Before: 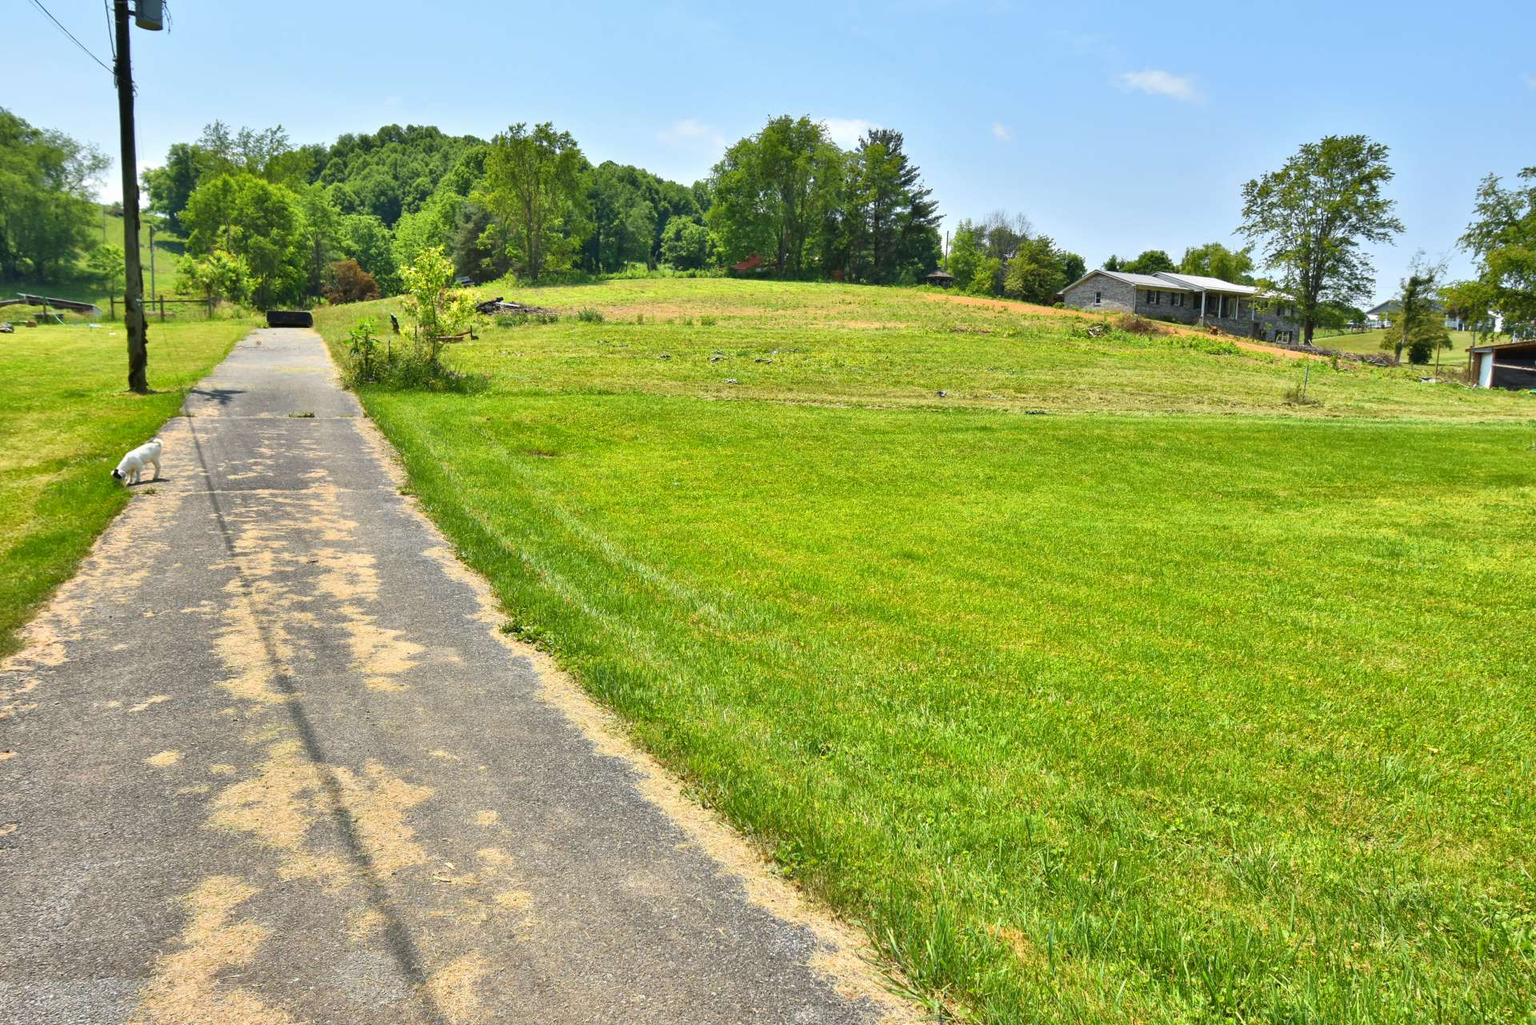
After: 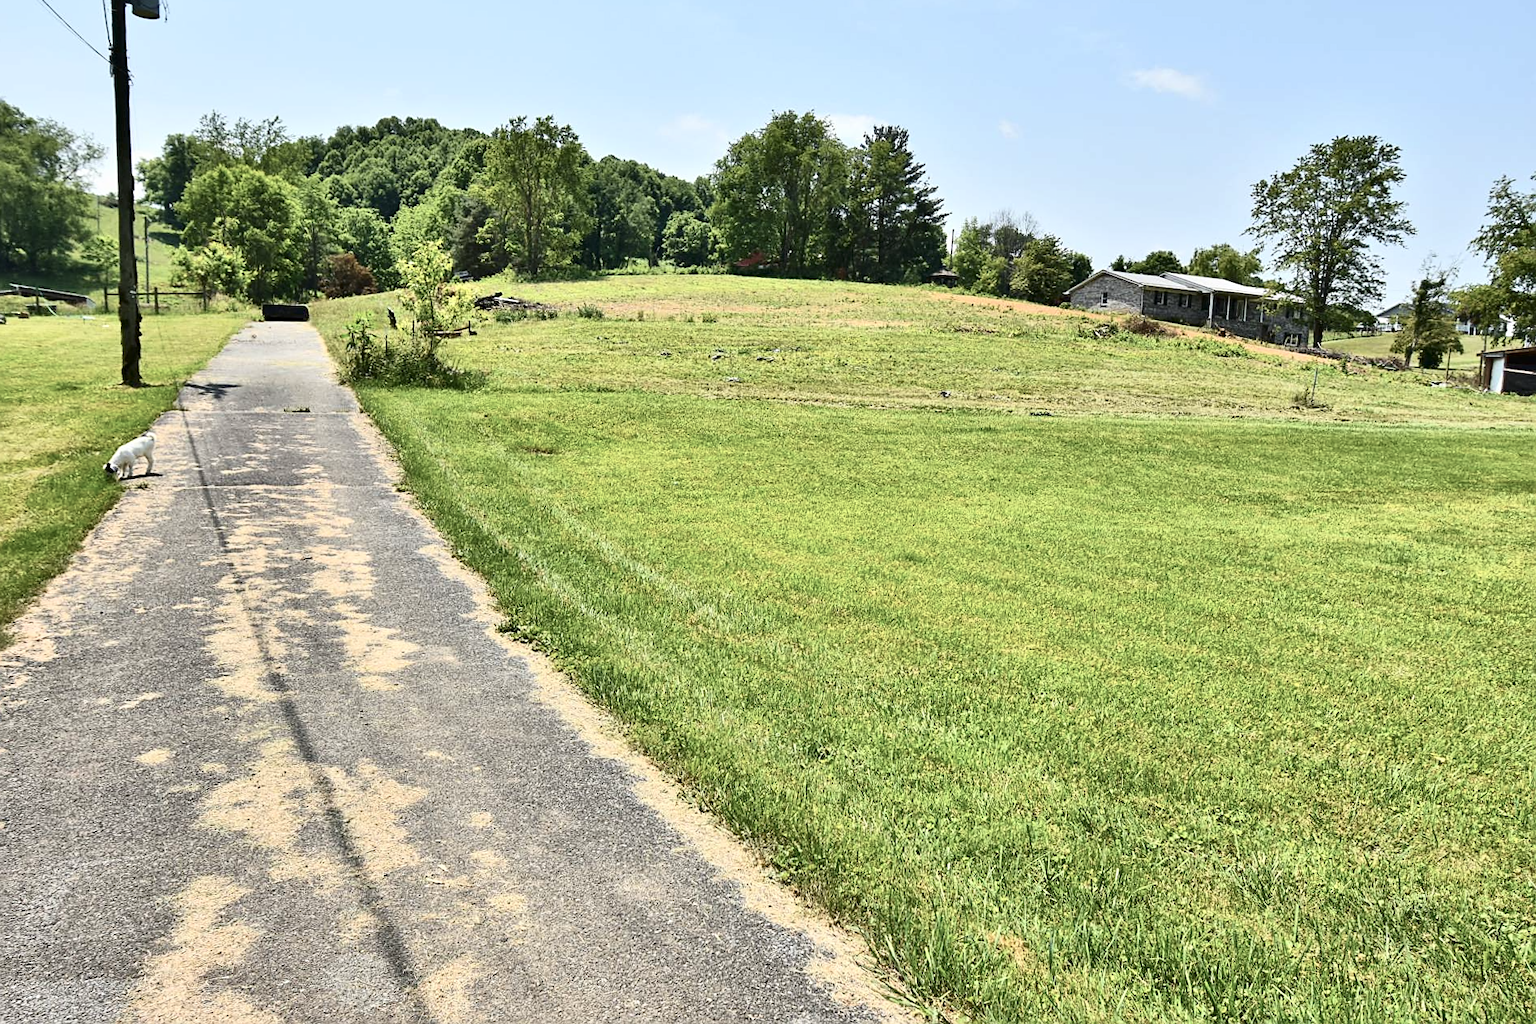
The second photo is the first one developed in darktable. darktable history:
sharpen: on, module defaults
contrast brightness saturation: contrast 0.25, saturation -0.31
crop and rotate: angle -0.5°
exposure: exposure -0.04 EV, compensate highlight preservation false
